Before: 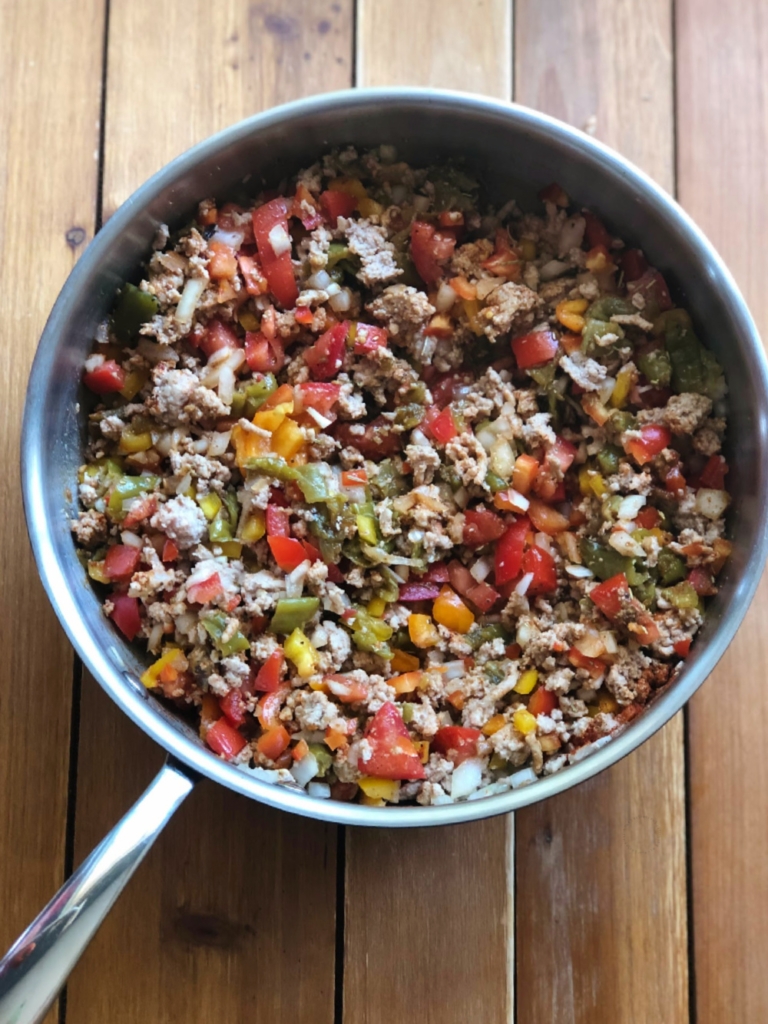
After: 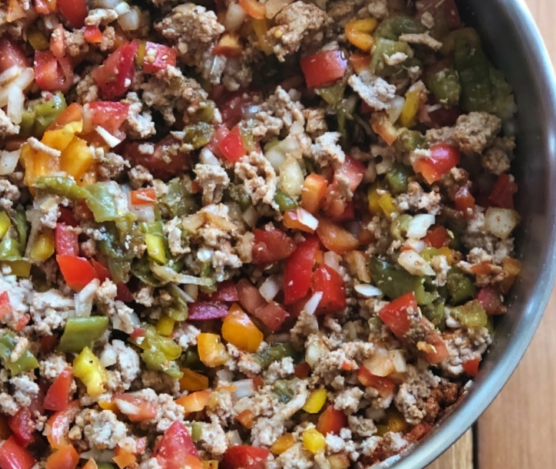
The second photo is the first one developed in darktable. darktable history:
crop and rotate: left 27.484%, top 27.494%, bottom 26.704%
